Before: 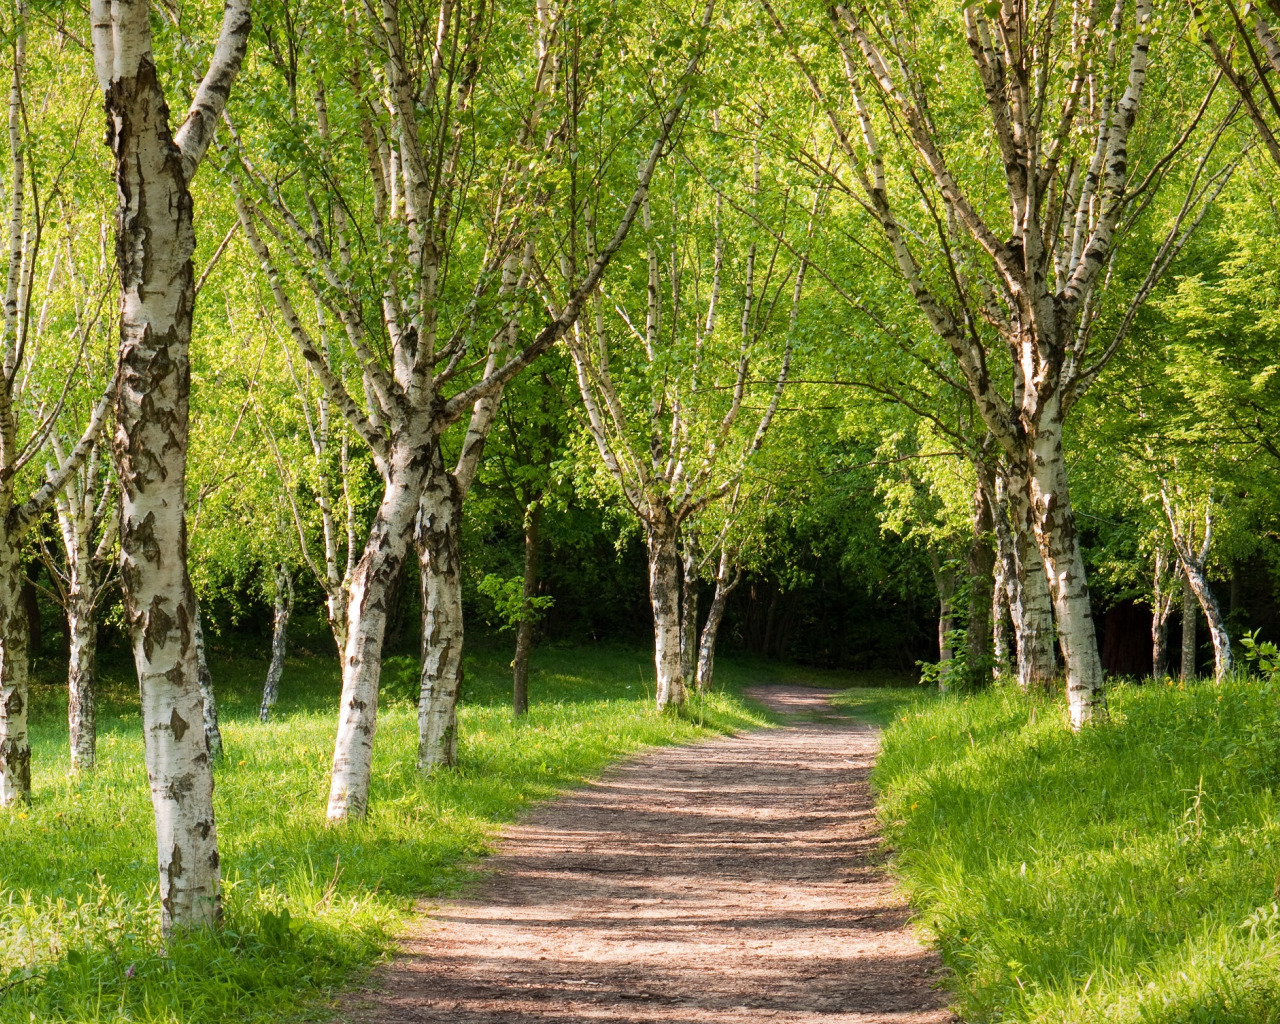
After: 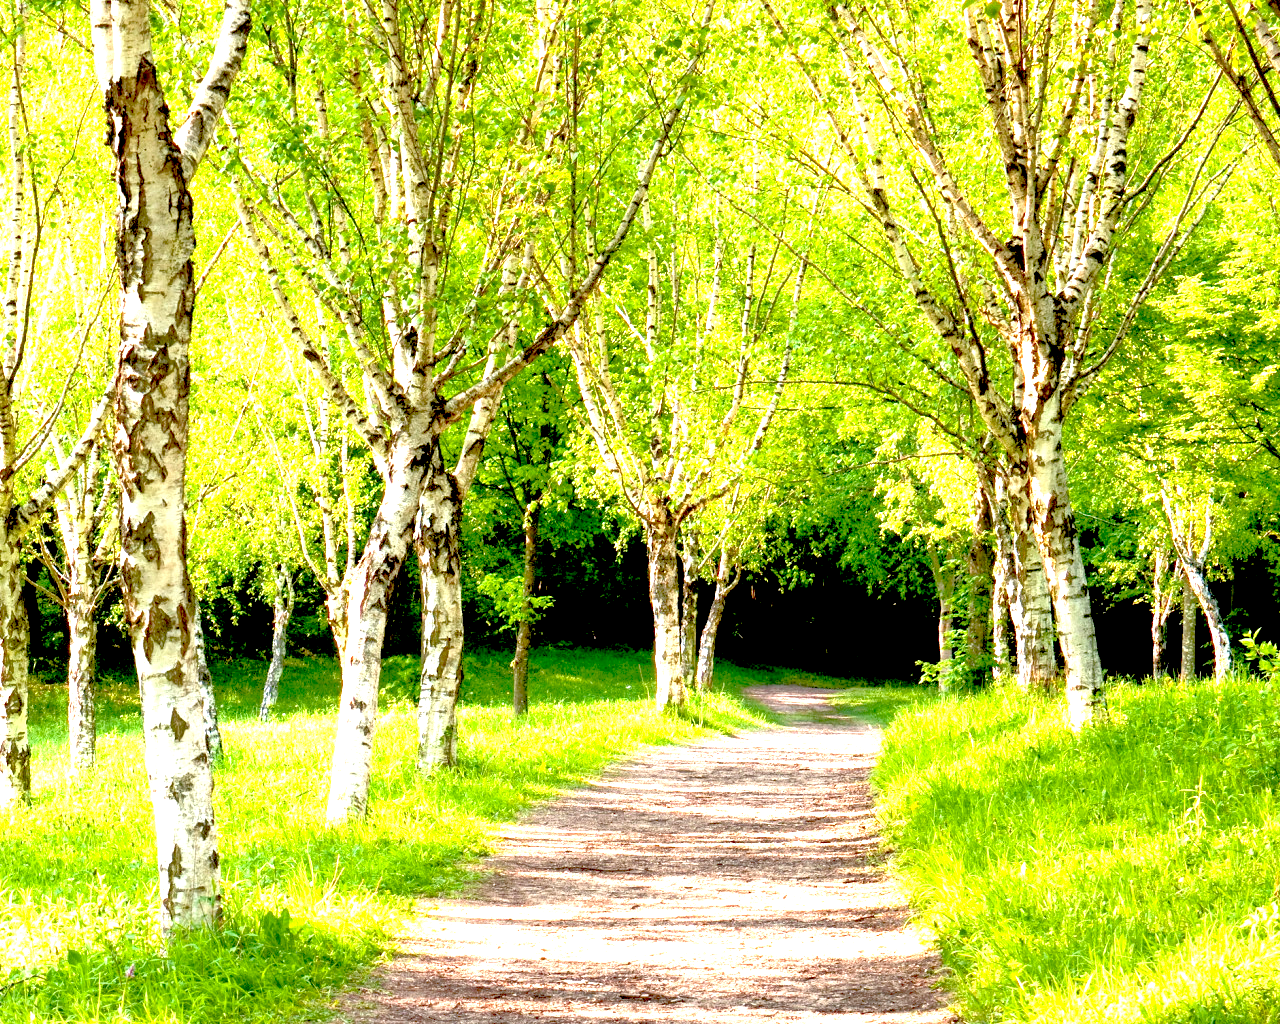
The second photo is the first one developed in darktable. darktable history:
exposure: black level correction 0.015, exposure 1.796 EV, compensate highlight preservation false
tone equalizer: -7 EV 0.159 EV, -6 EV 0.609 EV, -5 EV 1.18 EV, -4 EV 1.36 EV, -3 EV 1.18 EV, -2 EV 0.6 EV, -1 EV 0.148 EV
